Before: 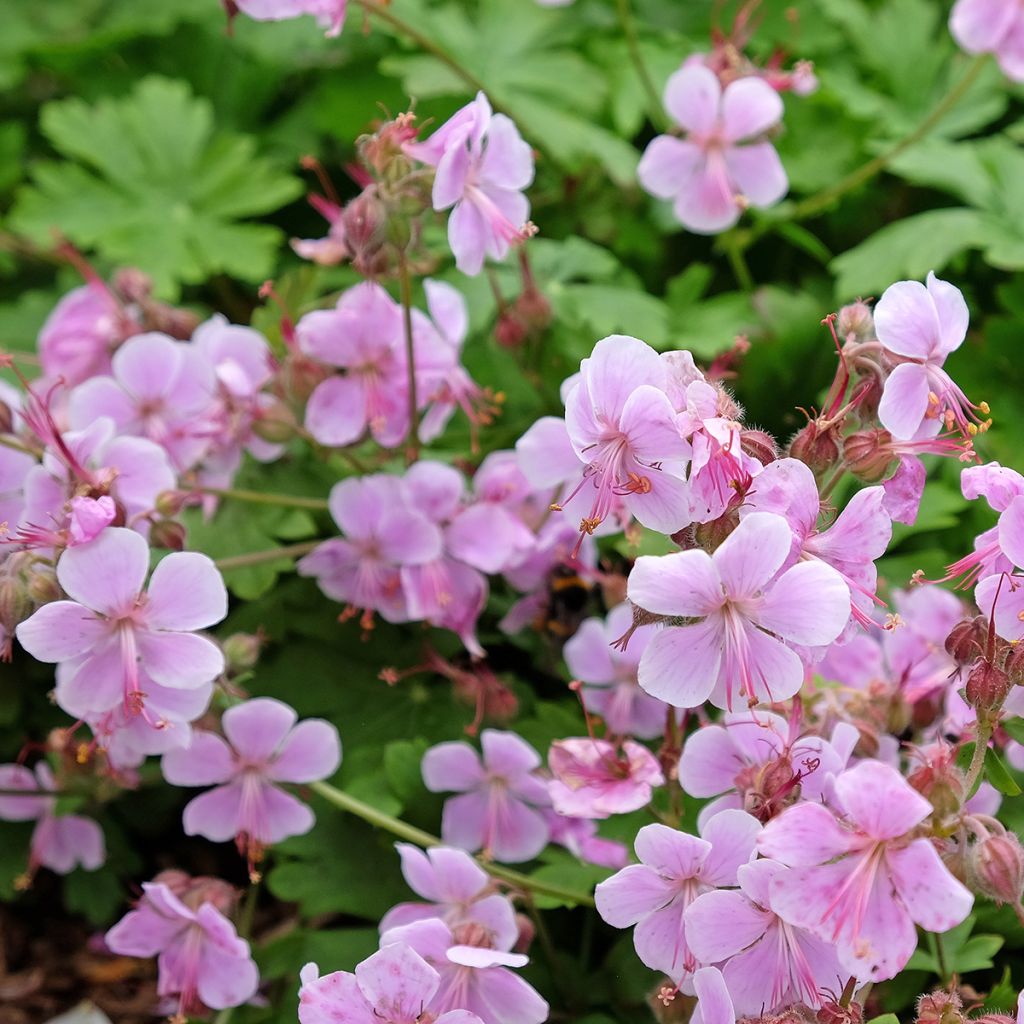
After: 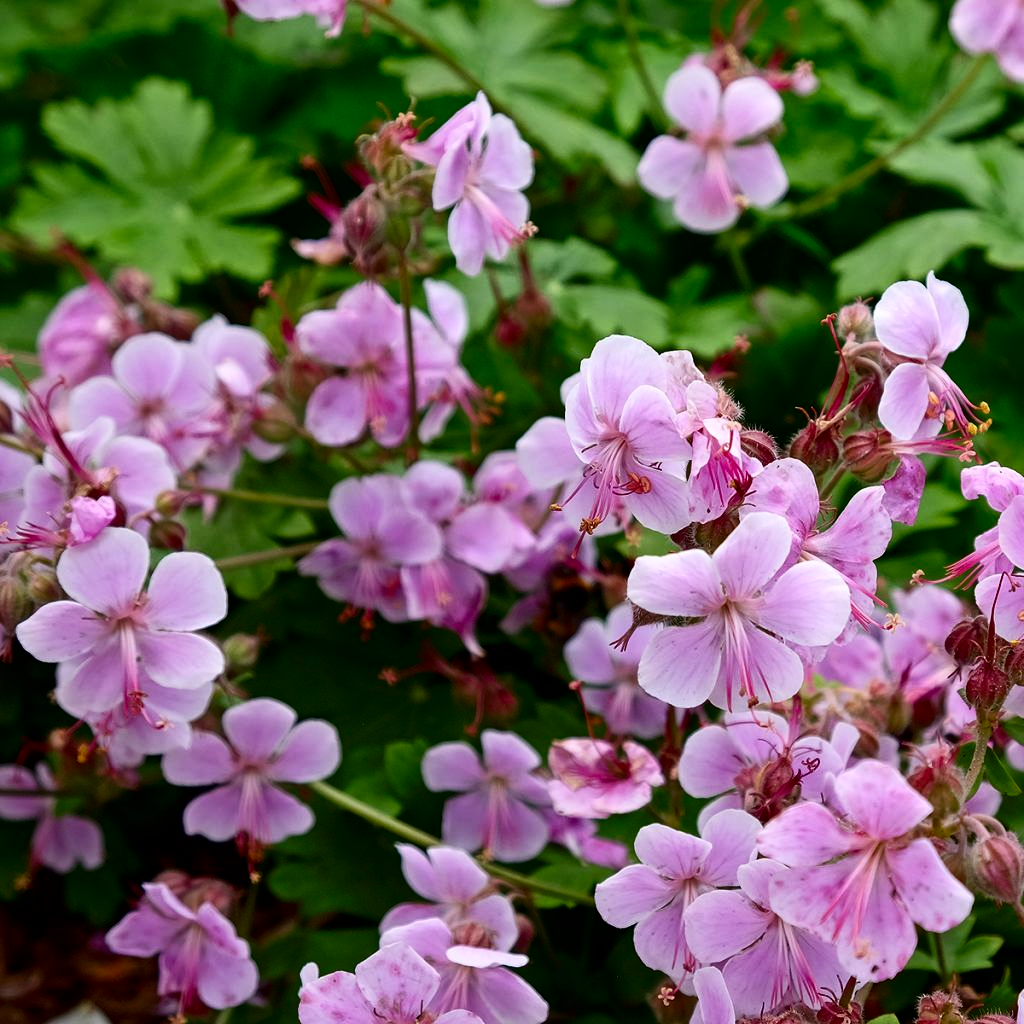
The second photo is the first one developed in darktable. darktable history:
contrast brightness saturation: contrast 0.186, brightness -0.229, saturation 0.119
